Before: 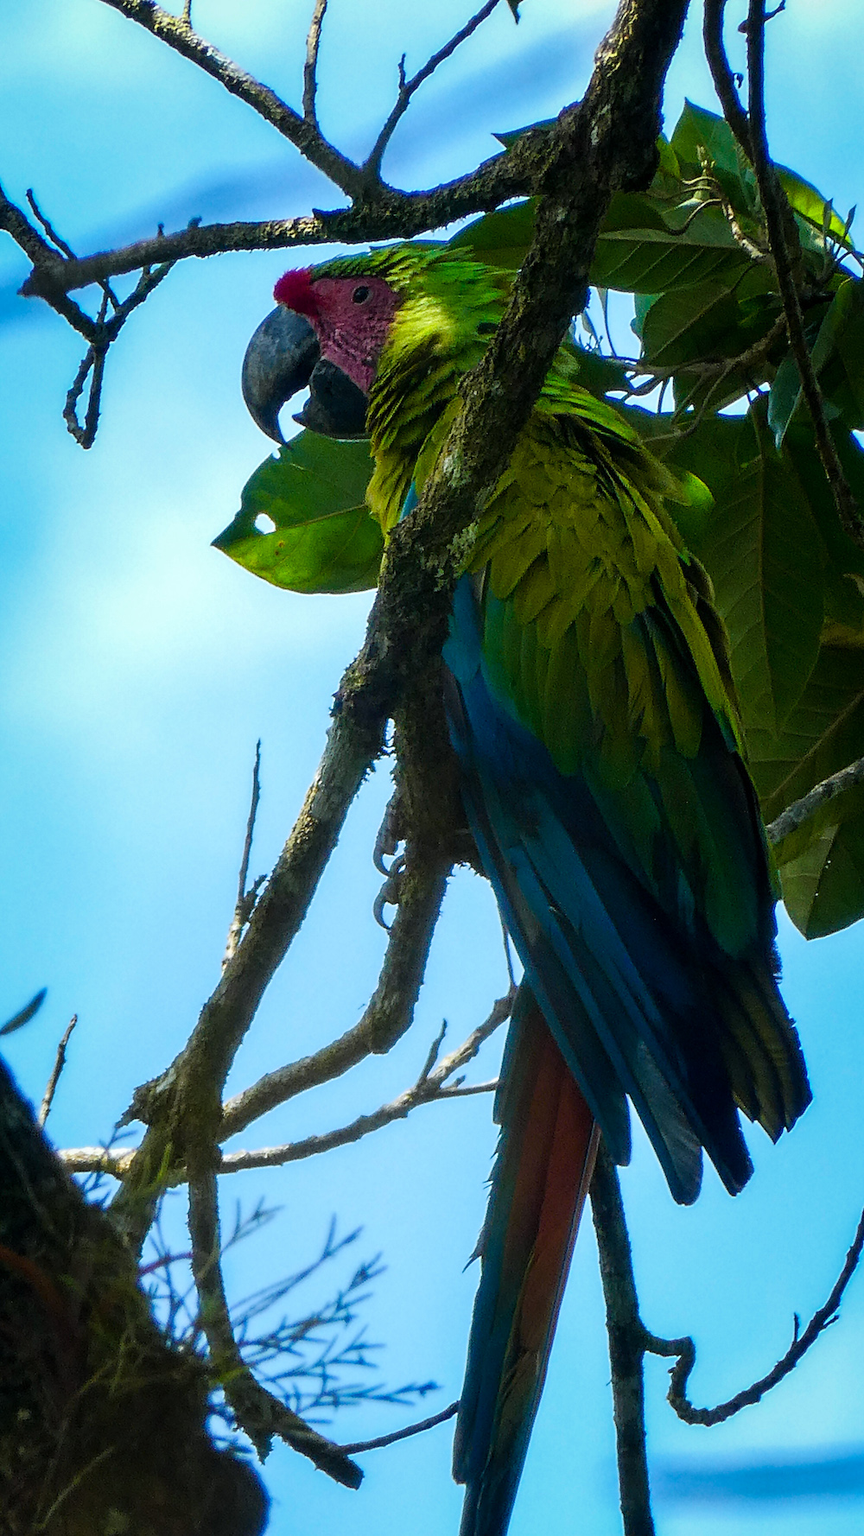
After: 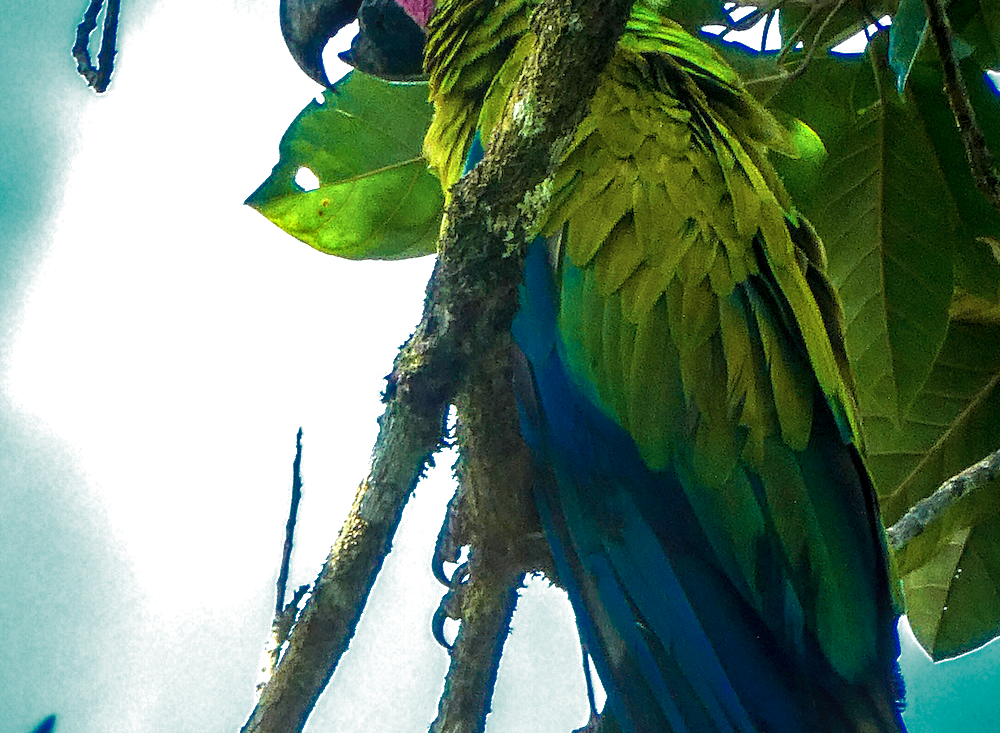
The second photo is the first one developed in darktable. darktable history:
local contrast: on, module defaults
exposure: black level correction 0, exposure 1.097 EV, compensate highlight preservation false
crop and rotate: top 24.072%, bottom 34.683%
velvia: on, module defaults
color zones: curves: ch0 [(0, 0.497) (0.143, 0.5) (0.286, 0.5) (0.429, 0.483) (0.571, 0.116) (0.714, -0.006) (0.857, 0.28) (1, 0.497)]
